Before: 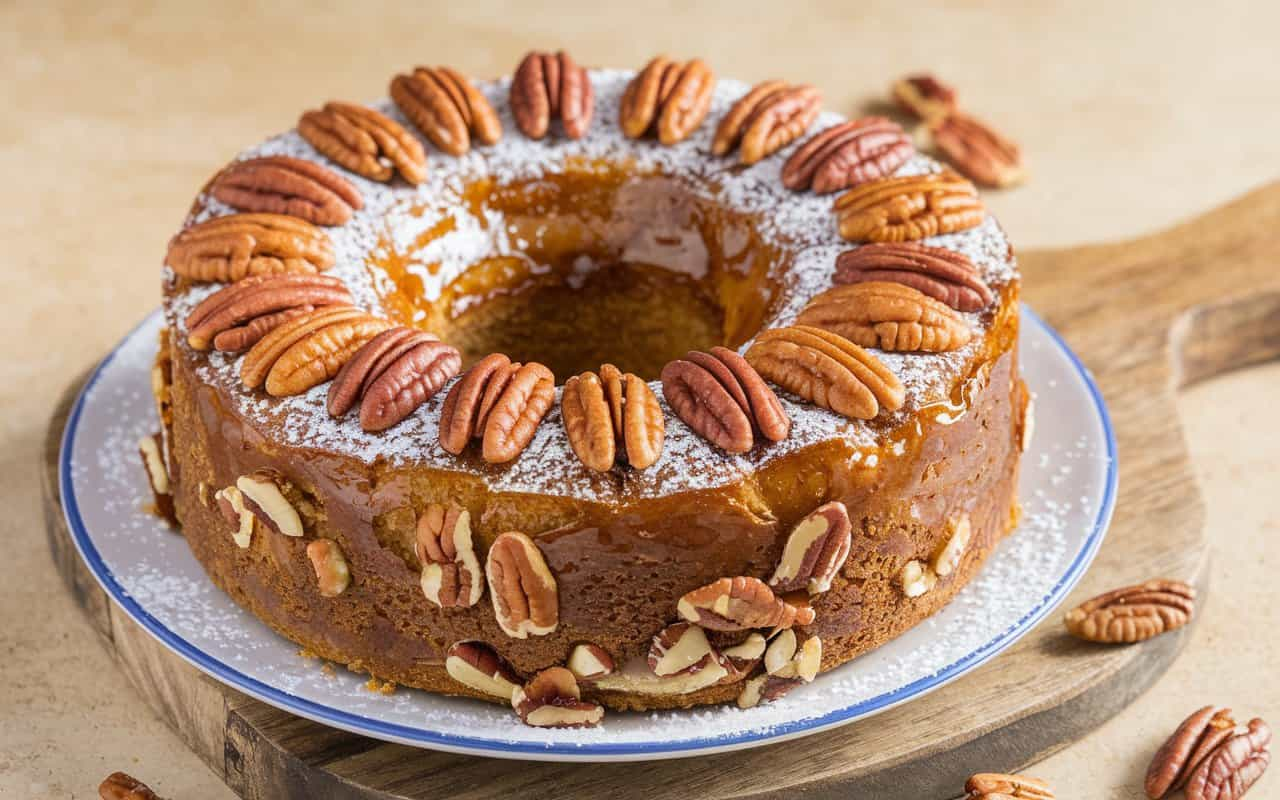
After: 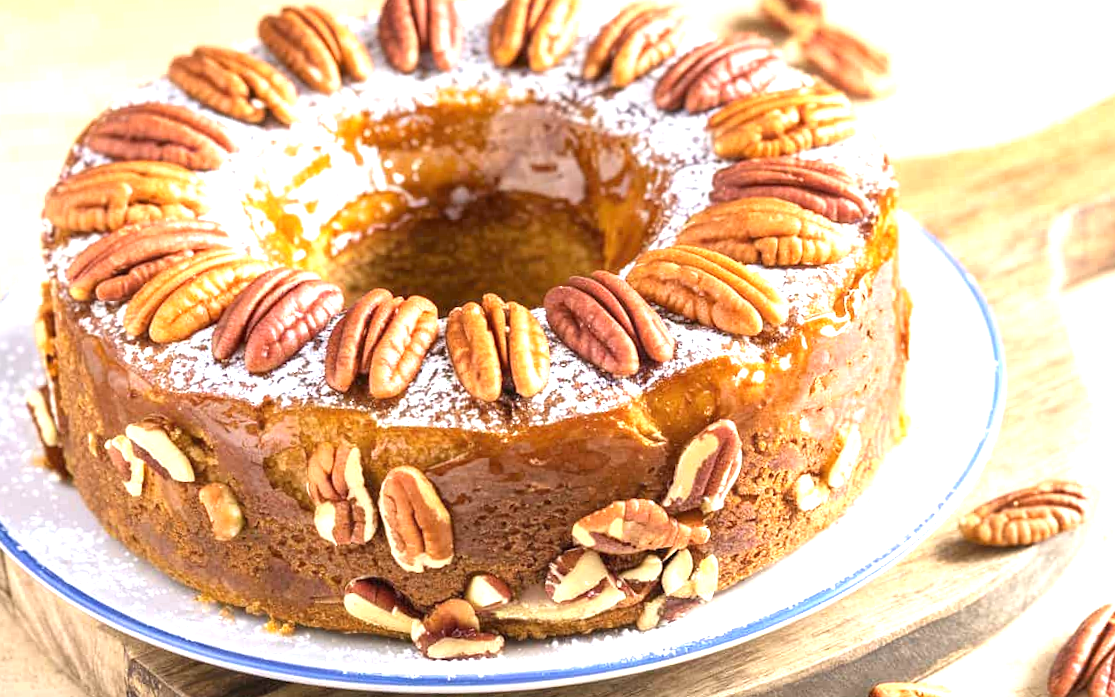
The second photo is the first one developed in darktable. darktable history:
crop and rotate: angle 2.95°, left 5.758%, top 5.68%
exposure: black level correction 0, exposure 1.2 EV, compensate highlight preservation false
